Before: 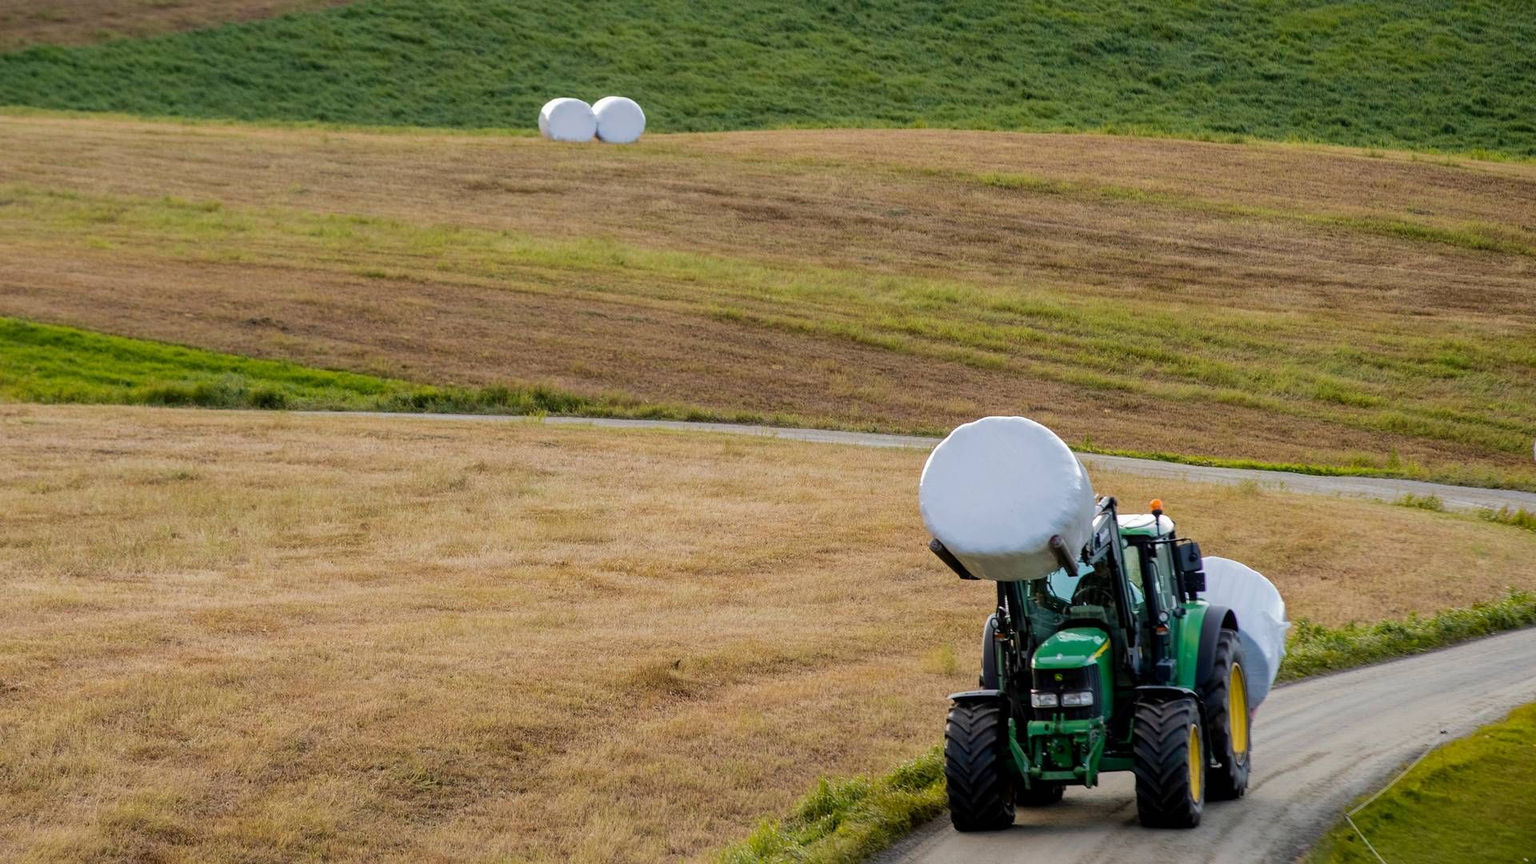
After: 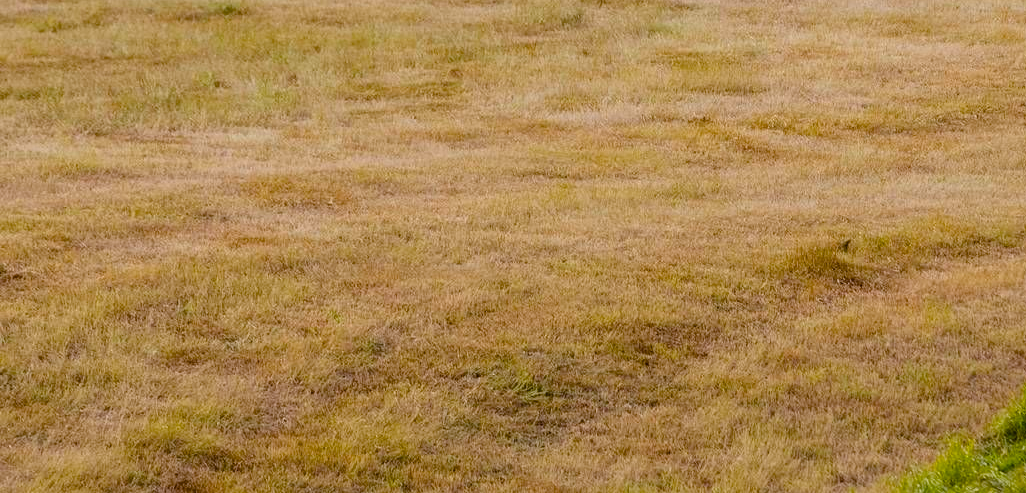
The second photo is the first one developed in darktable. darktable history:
crop and rotate: top 54.206%, right 46.525%, bottom 0.125%
tone equalizer: on, module defaults
color balance rgb: power › chroma 1.004%, power › hue 257.37°, linear chroma grading › global chroma 15.228%, perceptual saturation grading › global saturation 27.612%, perceptual saturation grading › highlights -25.867%, perceptual saturation grading › shadows 25.363%
